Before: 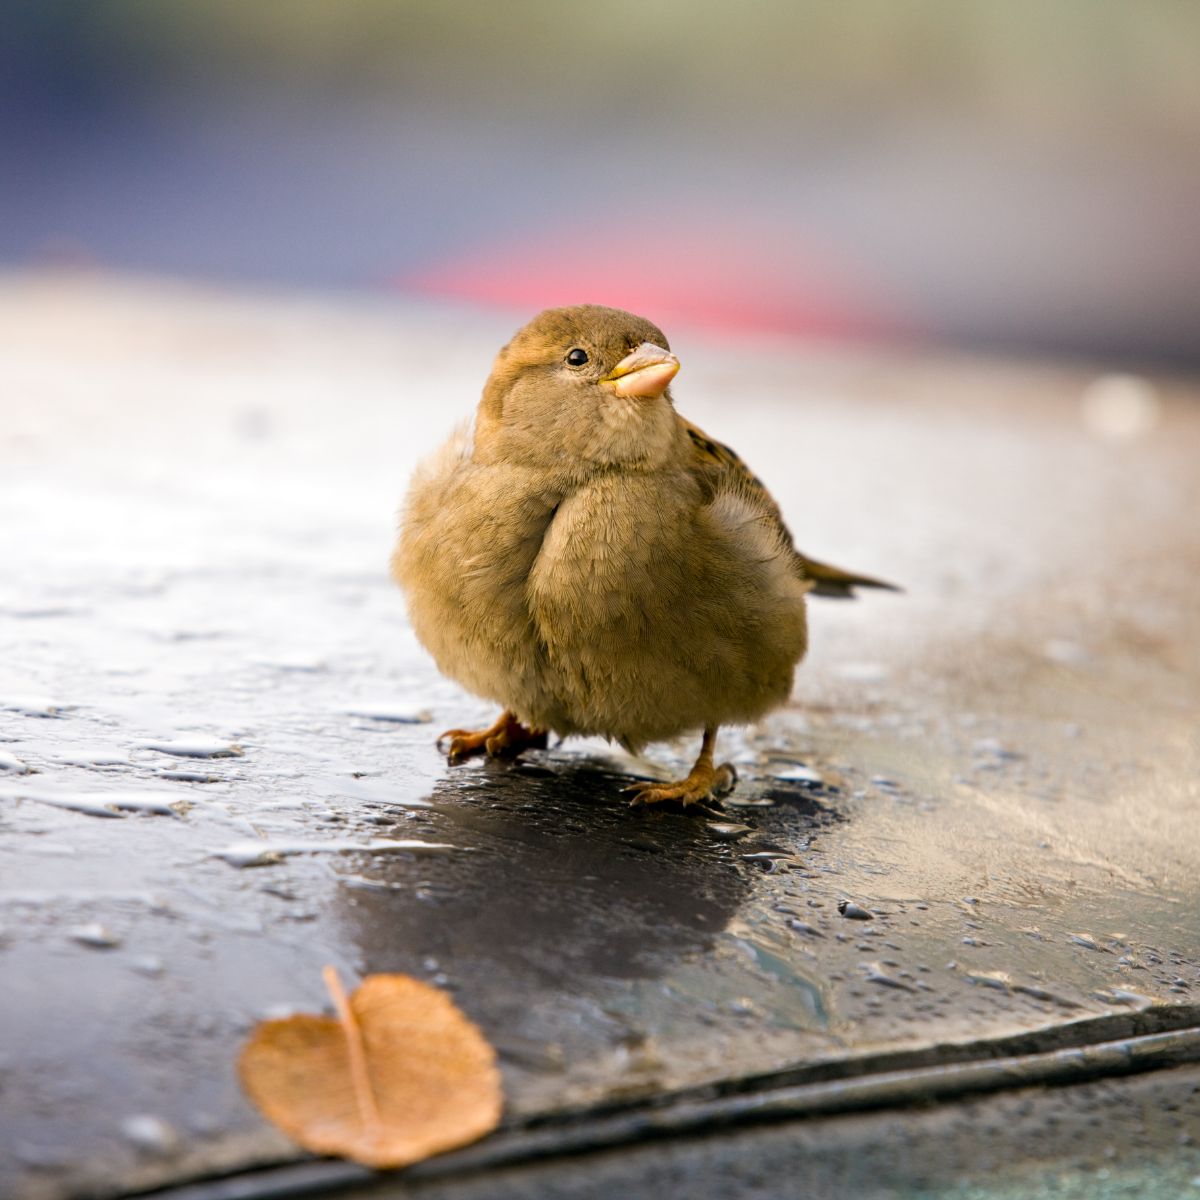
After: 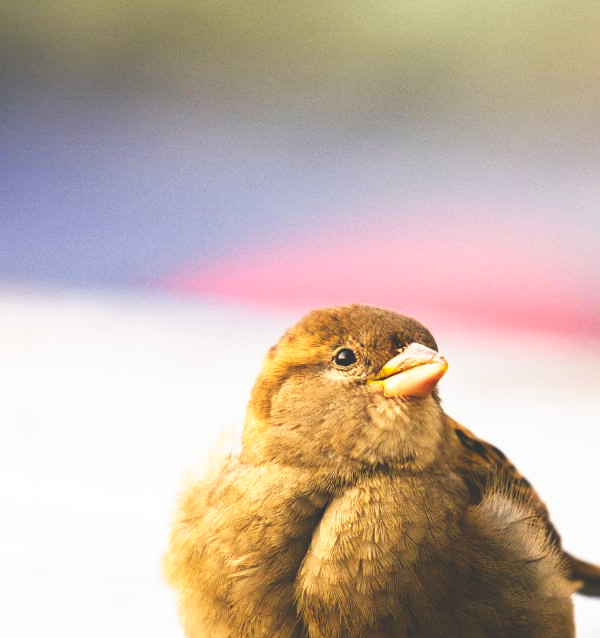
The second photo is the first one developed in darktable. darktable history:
crop: left 19.394%, right 30.526%, bottom 46.814%
base curve: curves: ch0 [(0, 0.036) (0.007, 0.037) (0.604, 0.887) (1, 1)], preserve colors none
contrast brightness saturation: contrast 0.032, brightness -0.033
